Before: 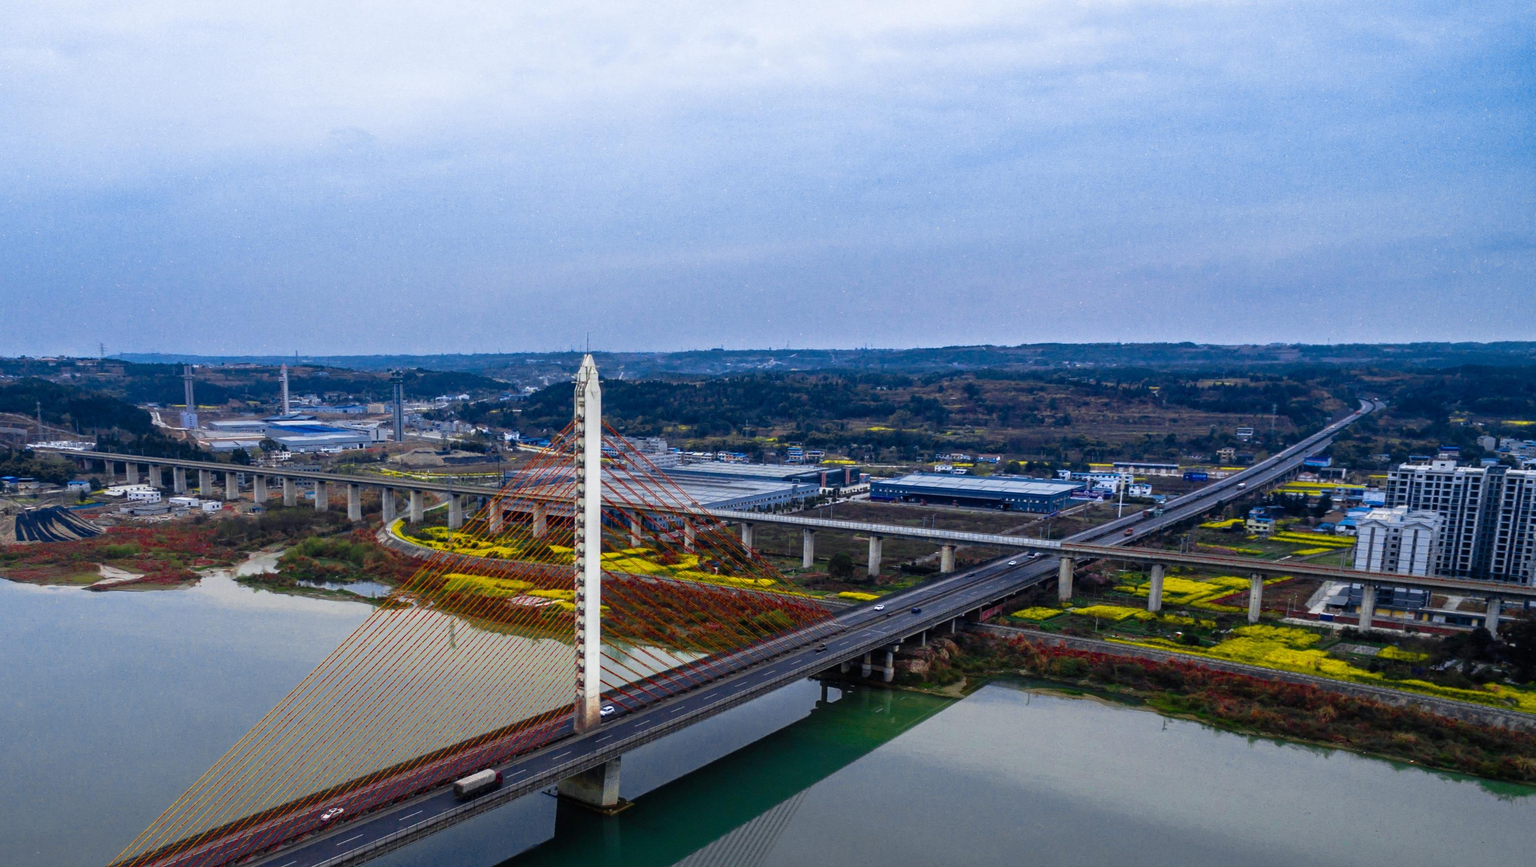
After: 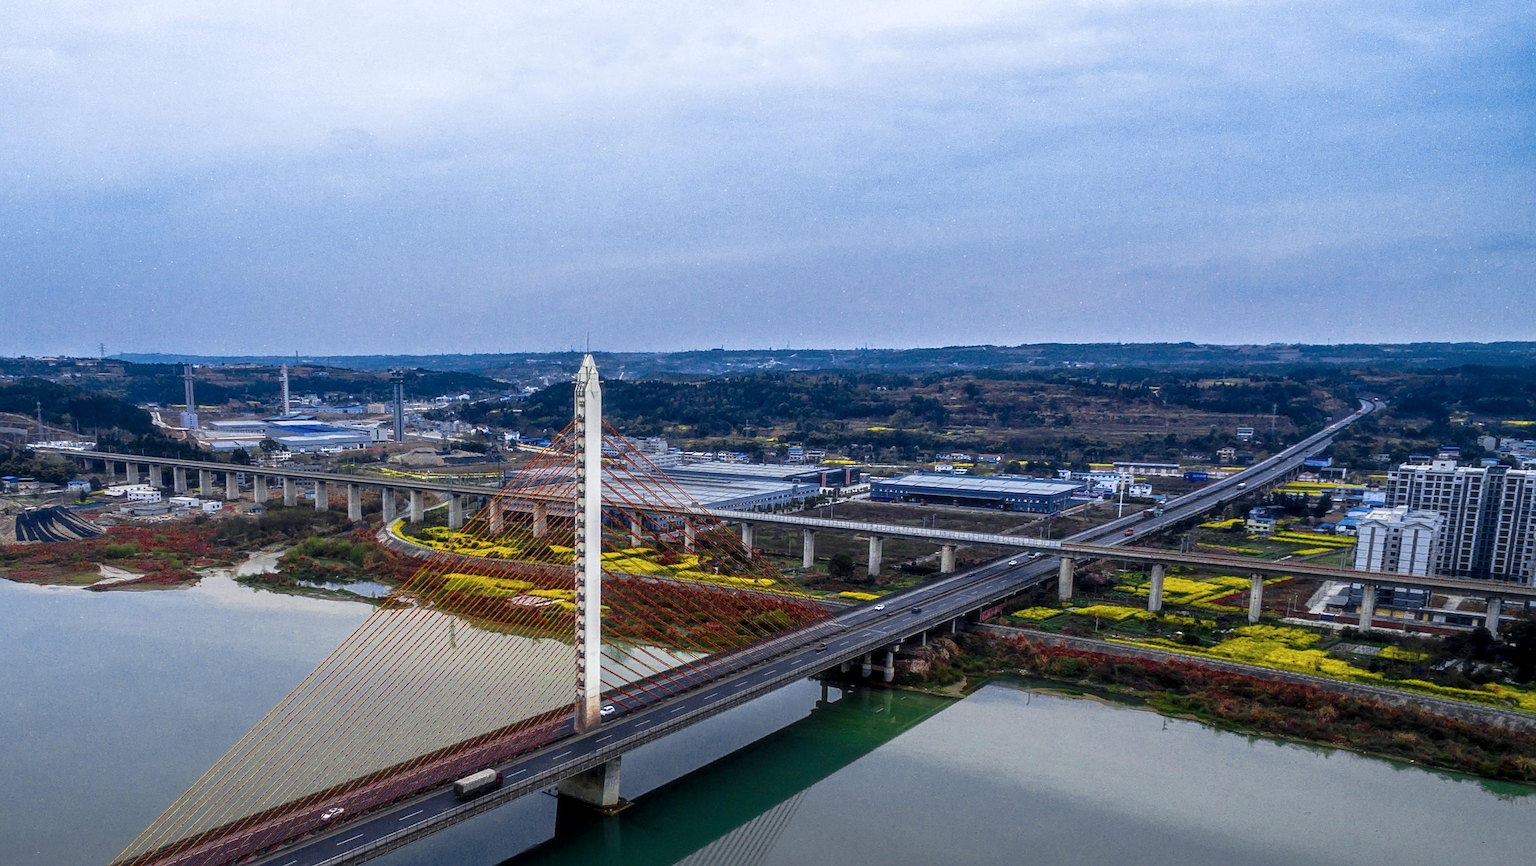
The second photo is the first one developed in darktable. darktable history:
haze removal: strength -0.112, compatibility mode true, adaptive false
sharpen: on, module defaults
local contrast: on, module defaults
